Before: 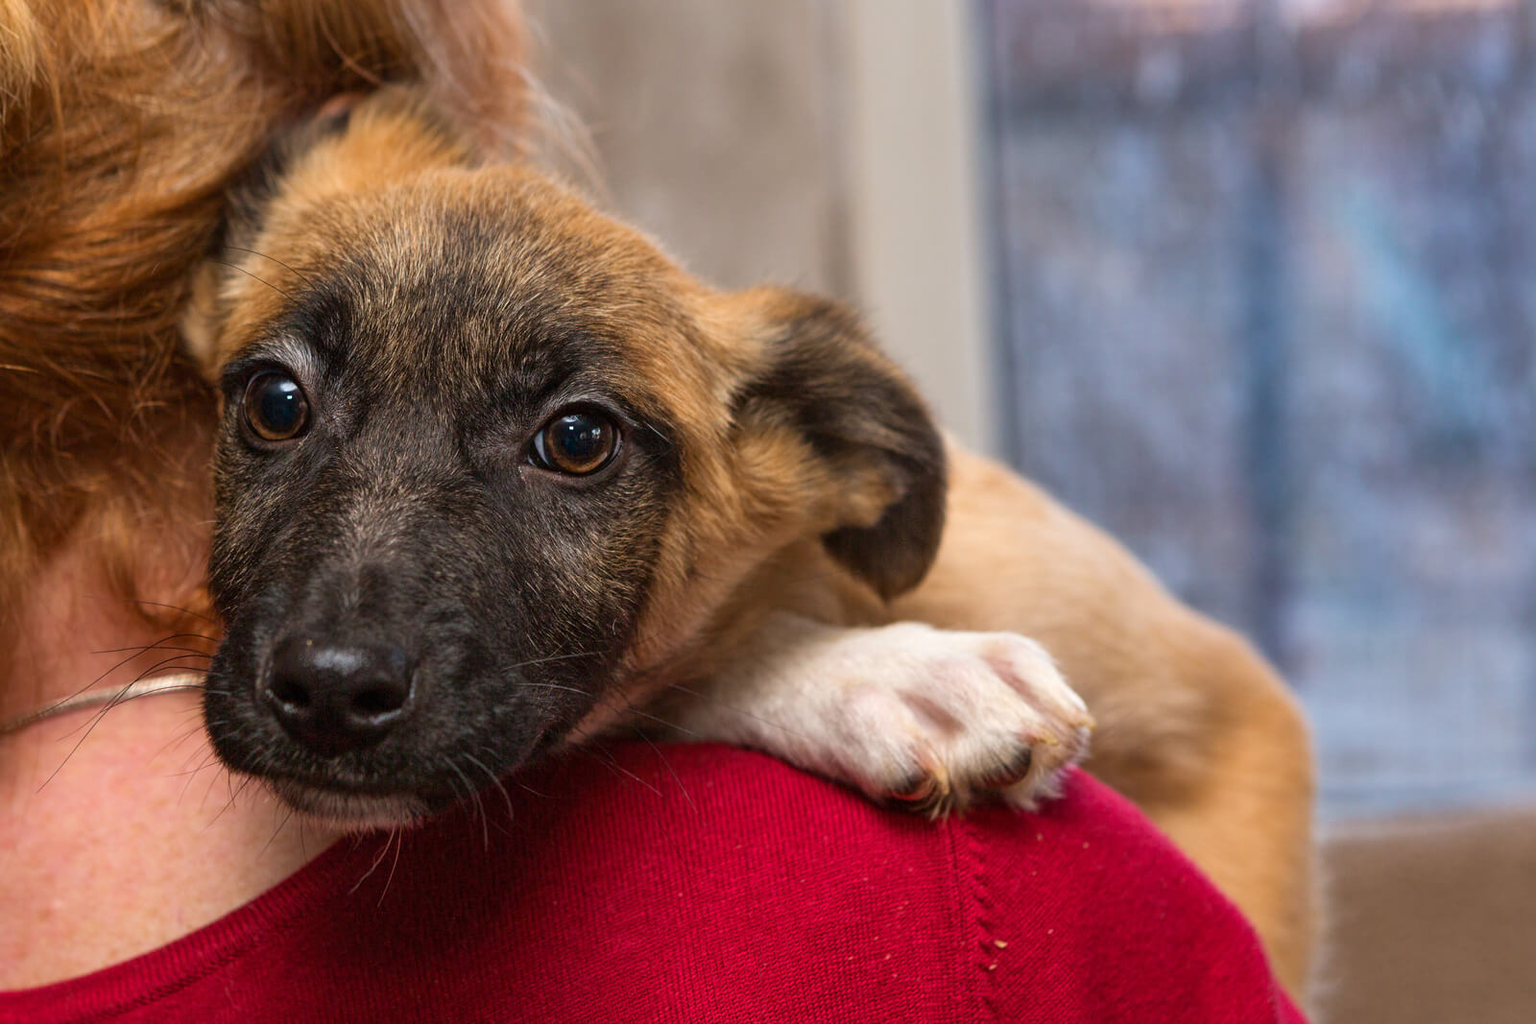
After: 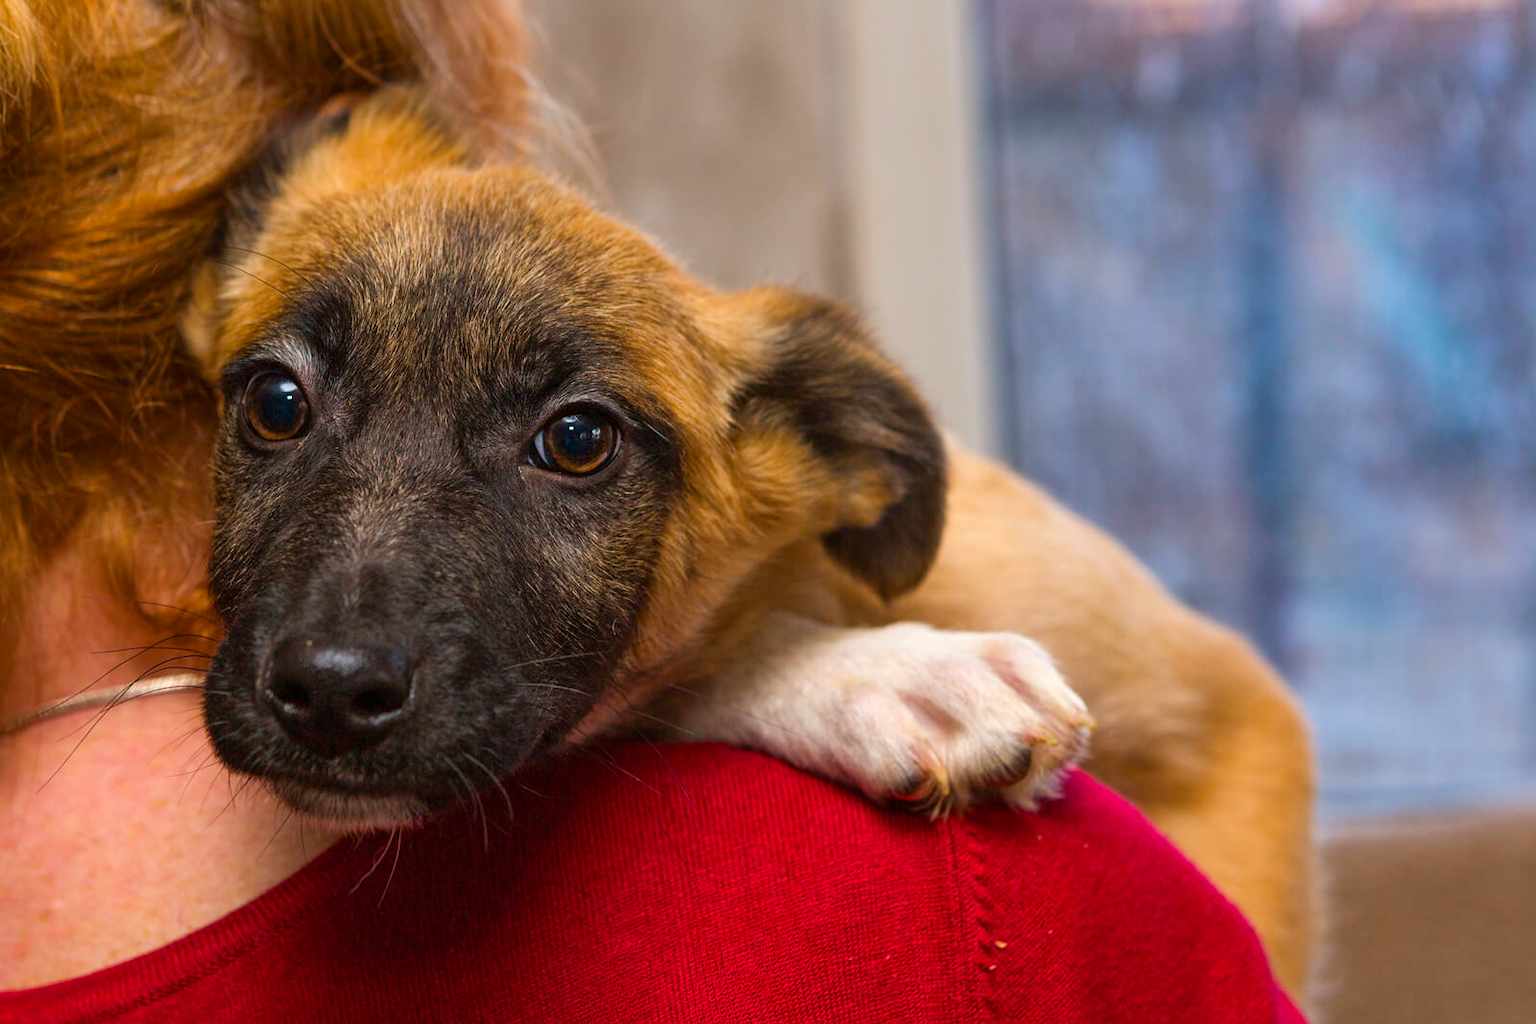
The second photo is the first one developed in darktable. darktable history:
color balance rgb: linear chroma grading › shadows 9.653%, linear chroma grading › highlights 8.936%, linear chroma grading › global chroma 14.848%, linear chroma grading › mid-tones 14.557%, perceptual saturation grading › global saturation 0.21%, global vibrance 9.657%
